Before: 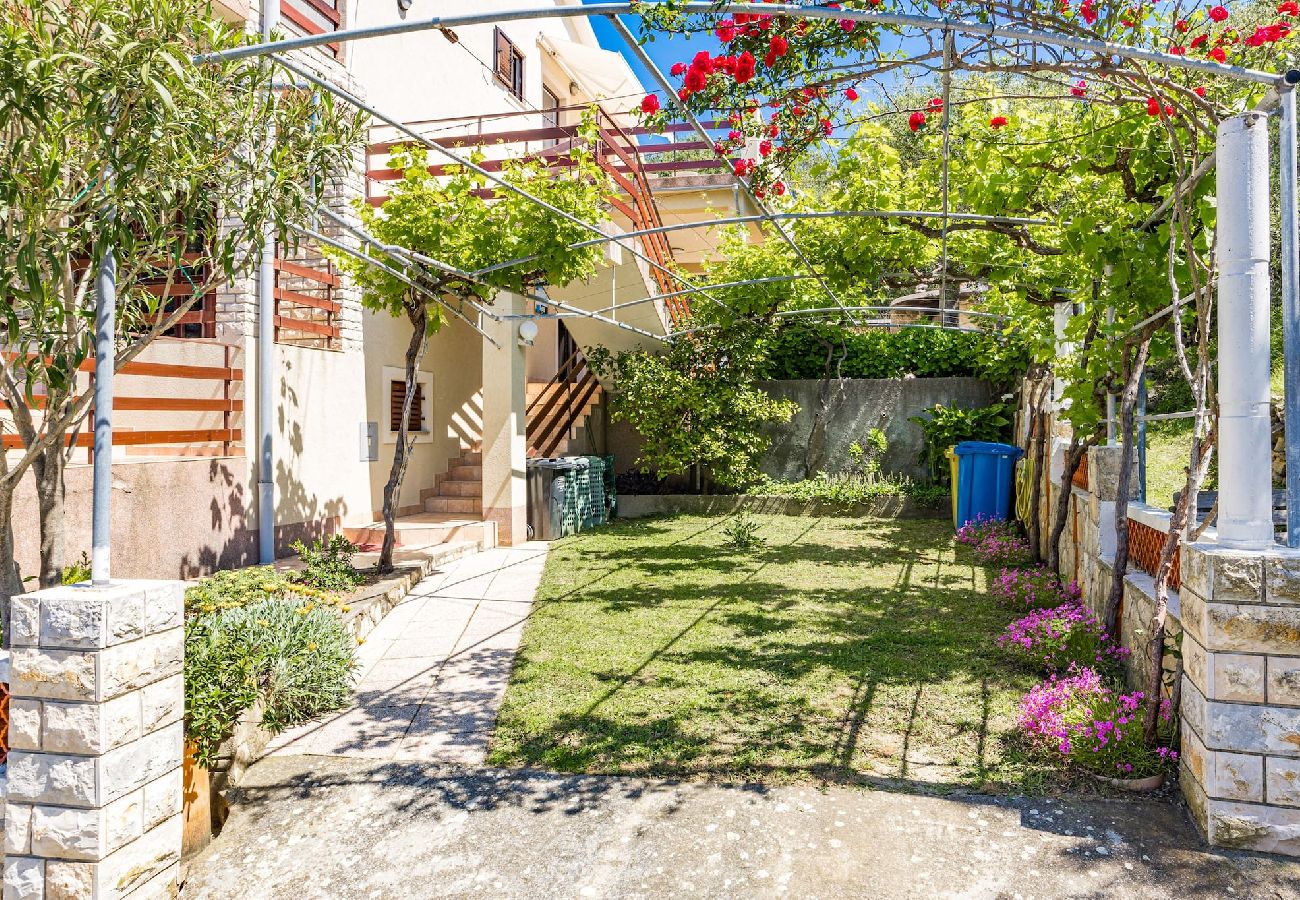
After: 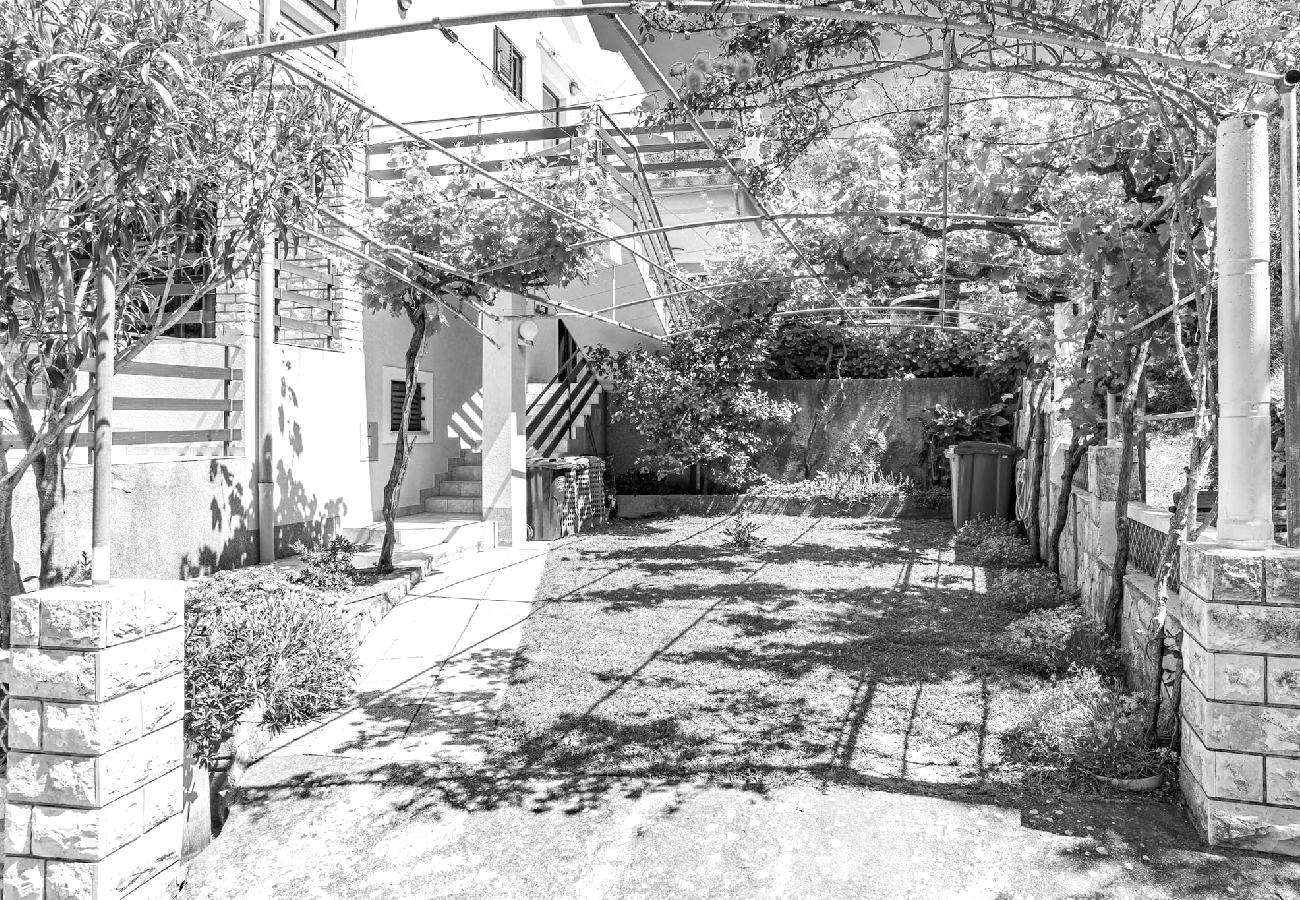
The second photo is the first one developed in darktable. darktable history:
haze removal: compatibility mode true, adaptive false
white balance: red 1.467, blue 0.684
color zones: curves: ch1 [(0, -0.394) (0.143, -0.394) (0.286, -0.394) (0.429, -0.392) (0.571, -0.391) (0.714, -0.391) (0.857, -0.391) (1, -0.394)]
